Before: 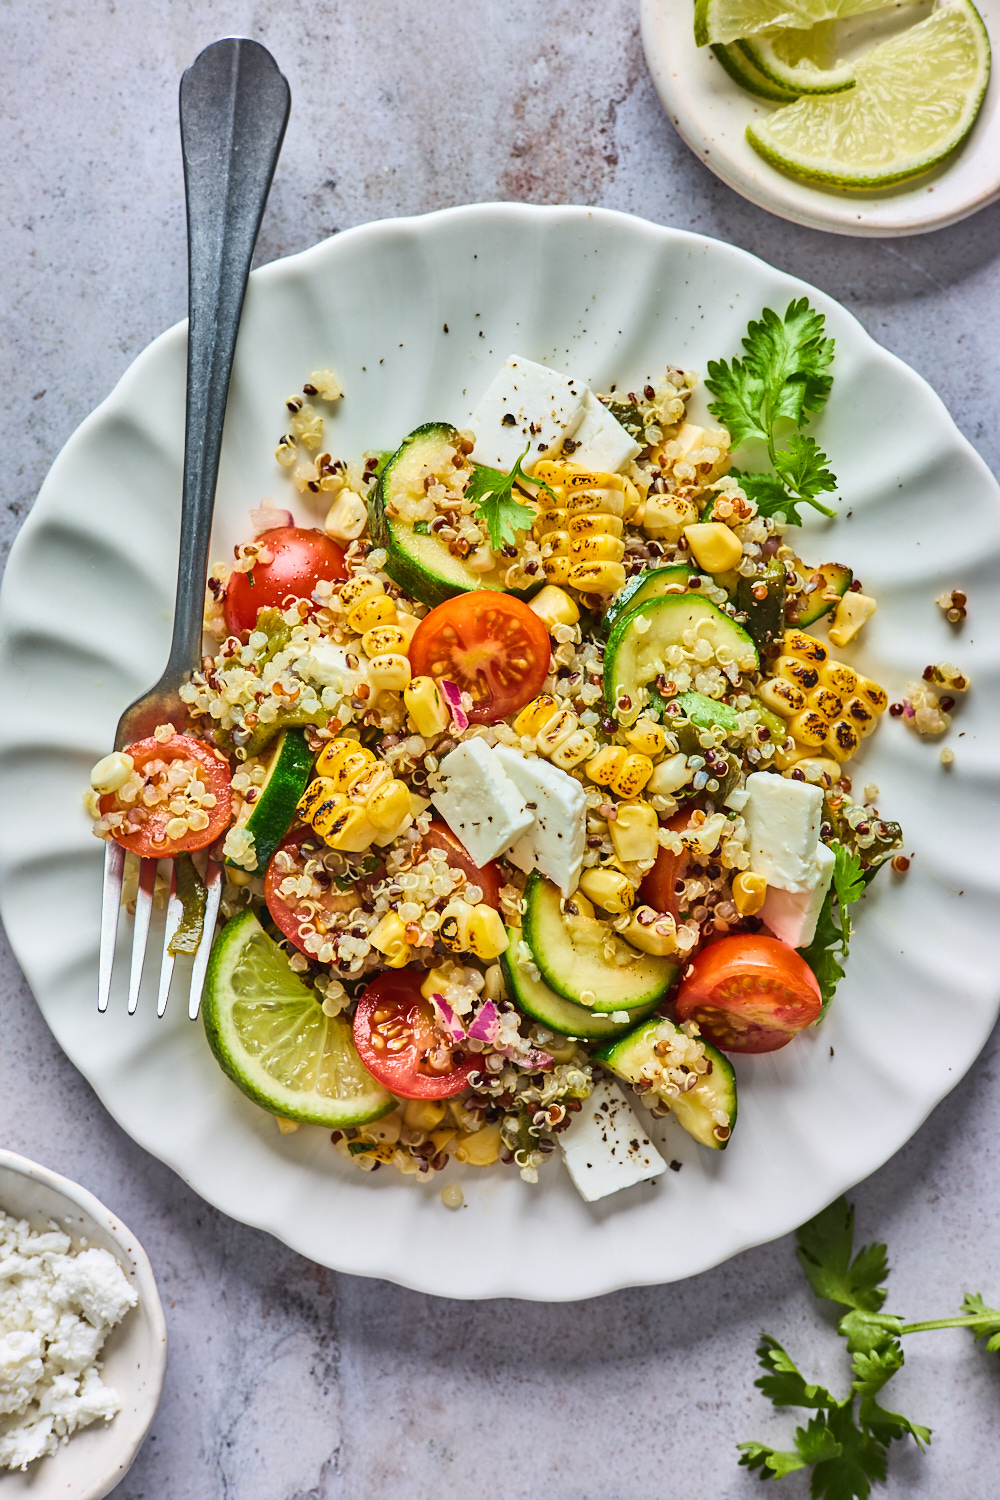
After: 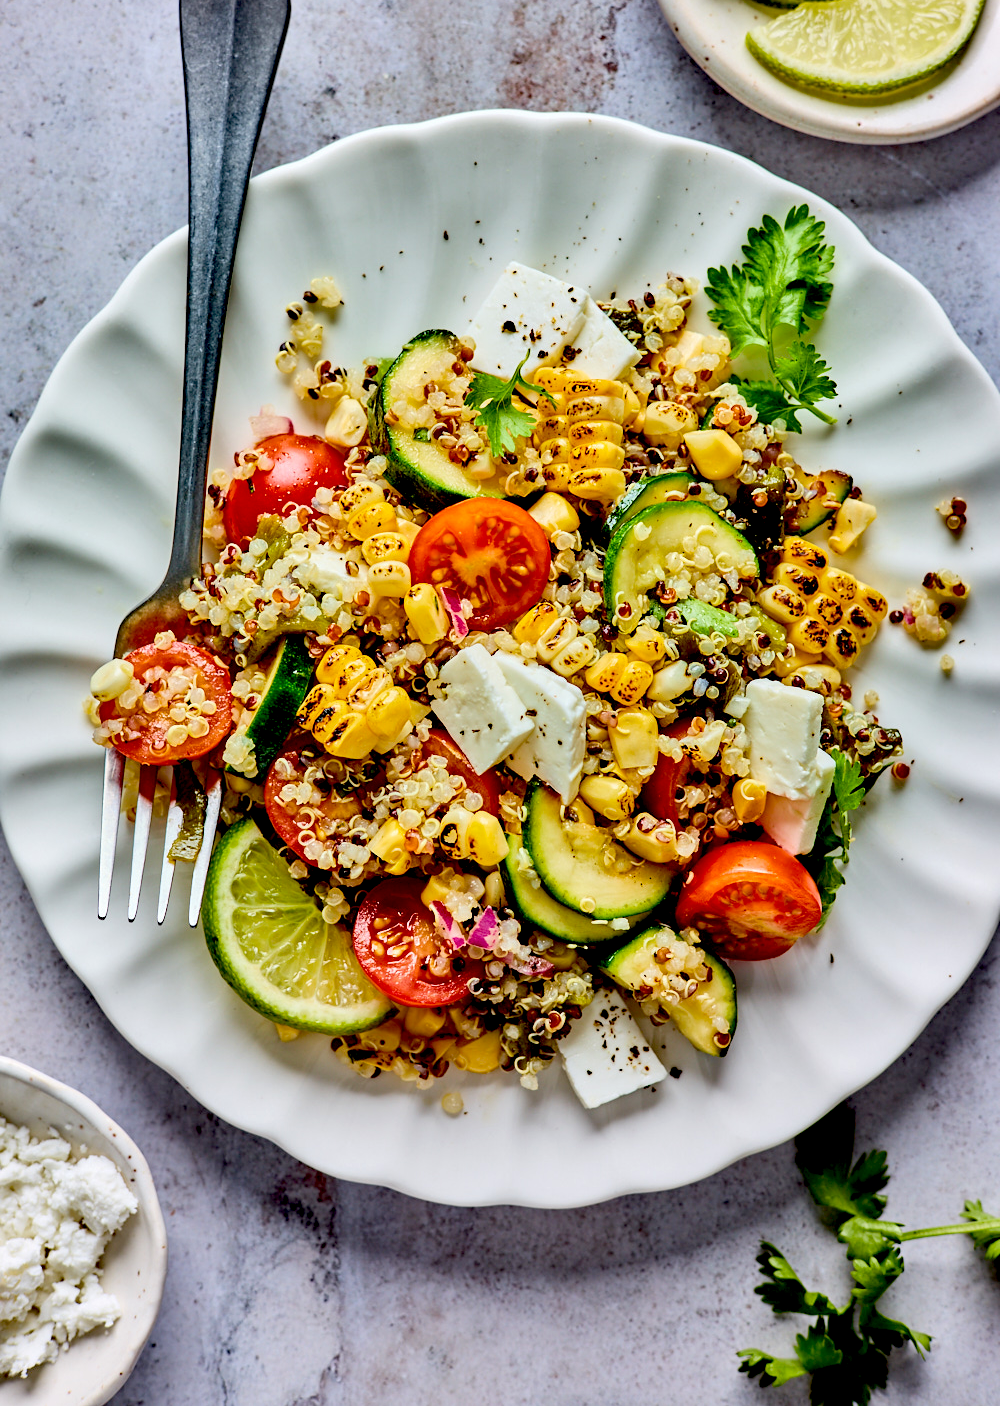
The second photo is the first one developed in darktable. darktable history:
crop and rotate: top 6.25%
exposure: black level correction 0.047, exposure 0.013 EV, compensate highlight preservation false
